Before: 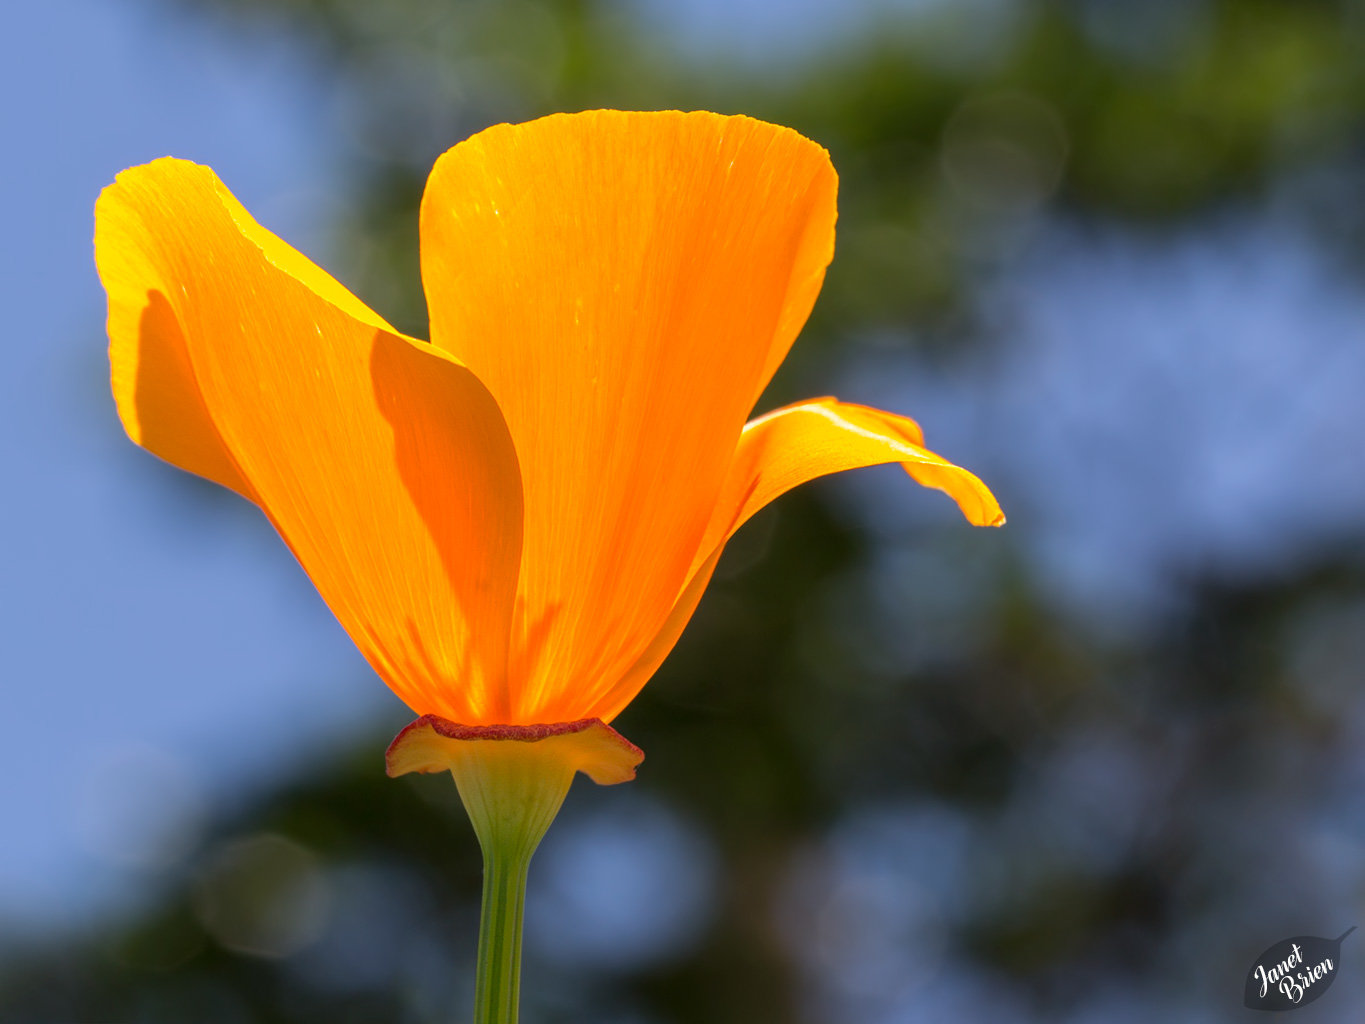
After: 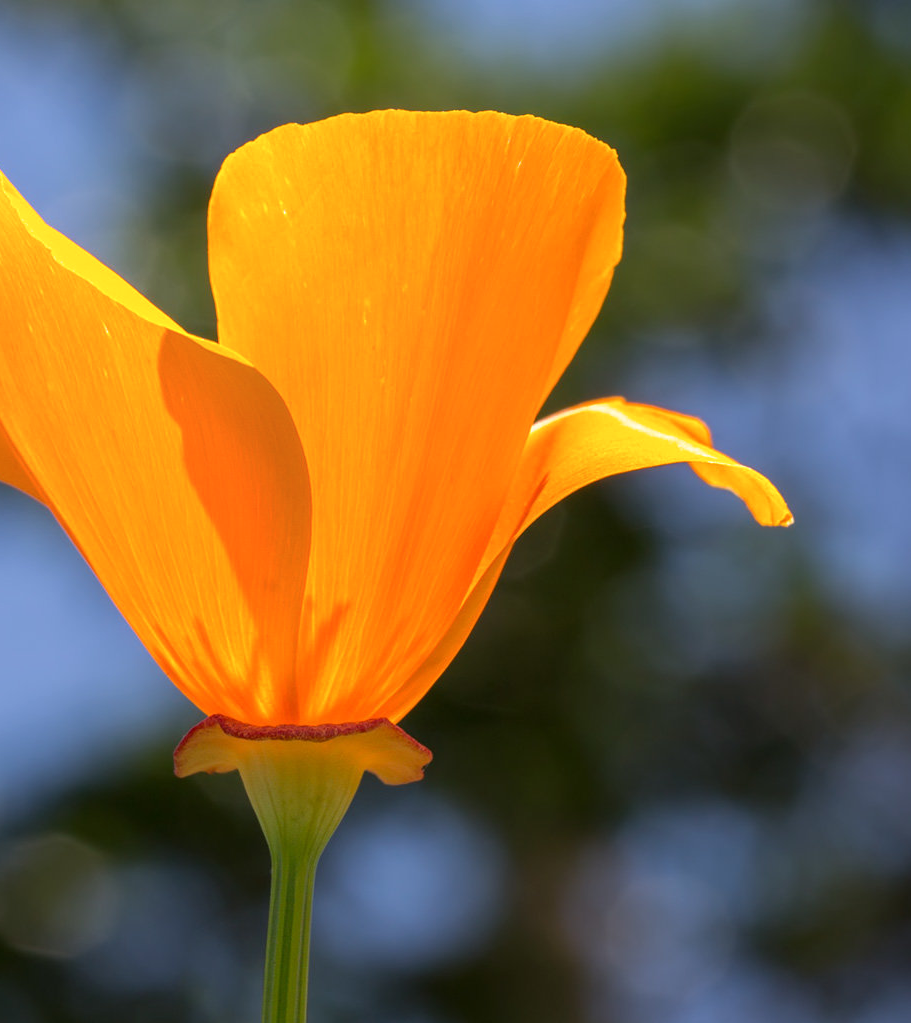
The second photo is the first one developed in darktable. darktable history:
crop and rotate: left 15.549%, right 17.707%
shadows and highlights: shadows -1.14, highlights 40.27
